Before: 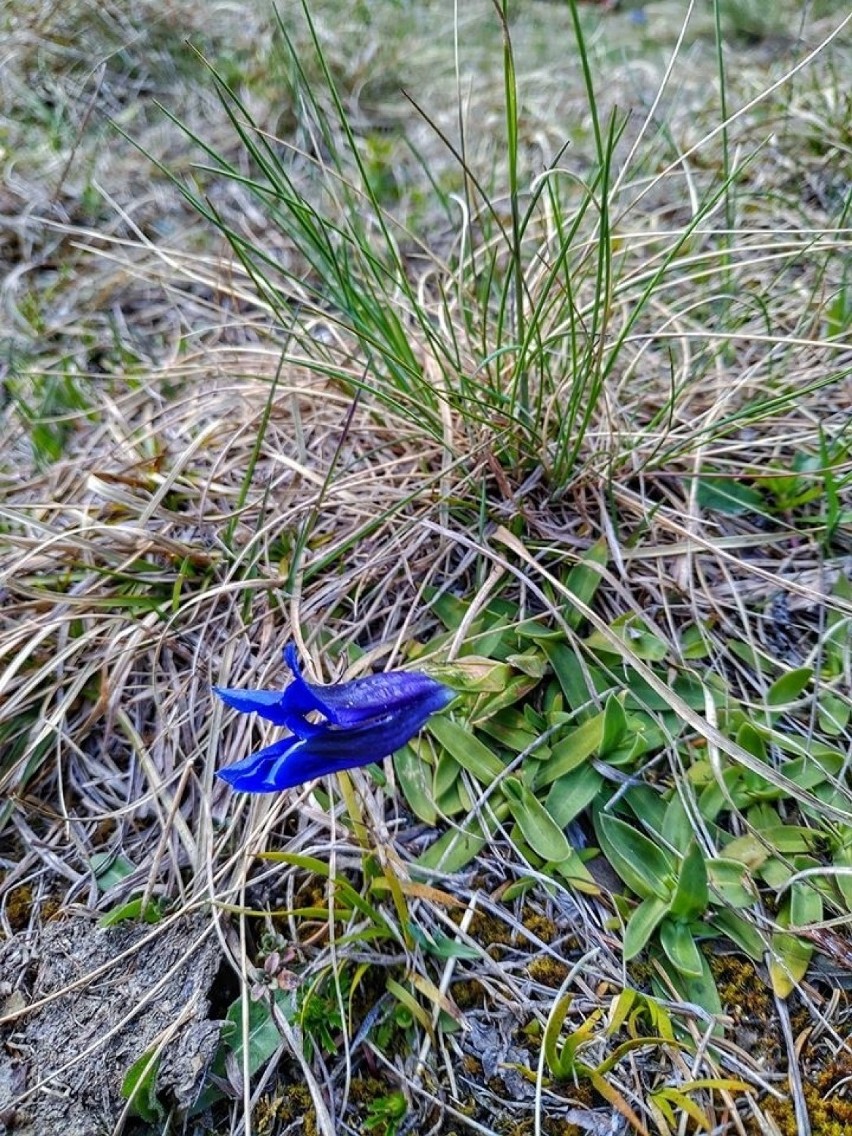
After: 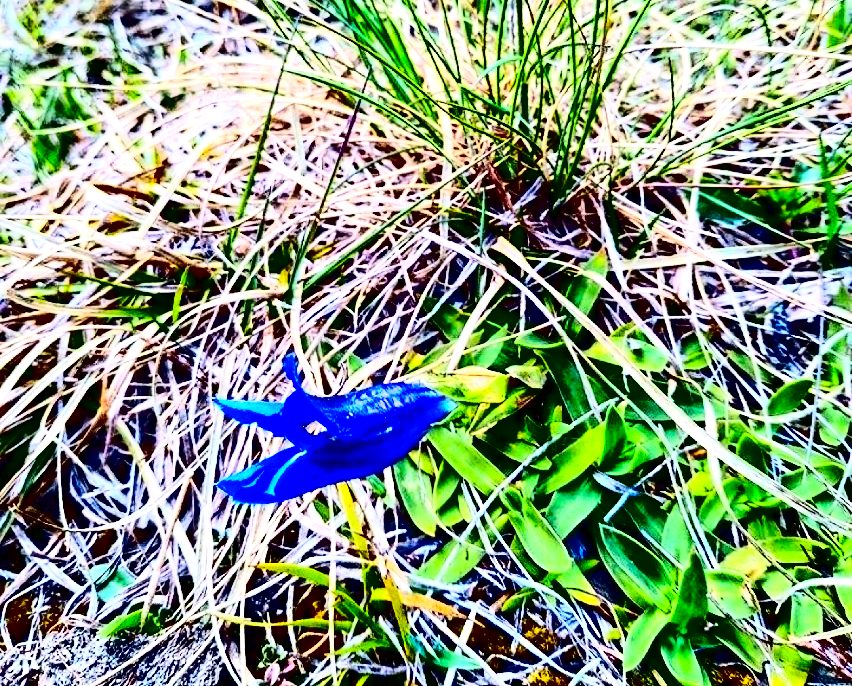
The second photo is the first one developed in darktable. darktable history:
crop and rotate: top 25.505%, bottom 14.028%
contrast brightness saturation: contrast 0.766, brightness -0.983, saturation 0.987
exposure: black level correction 0, exposure 1 EV, compensate exposure bias true, compensate highlight preservation false
